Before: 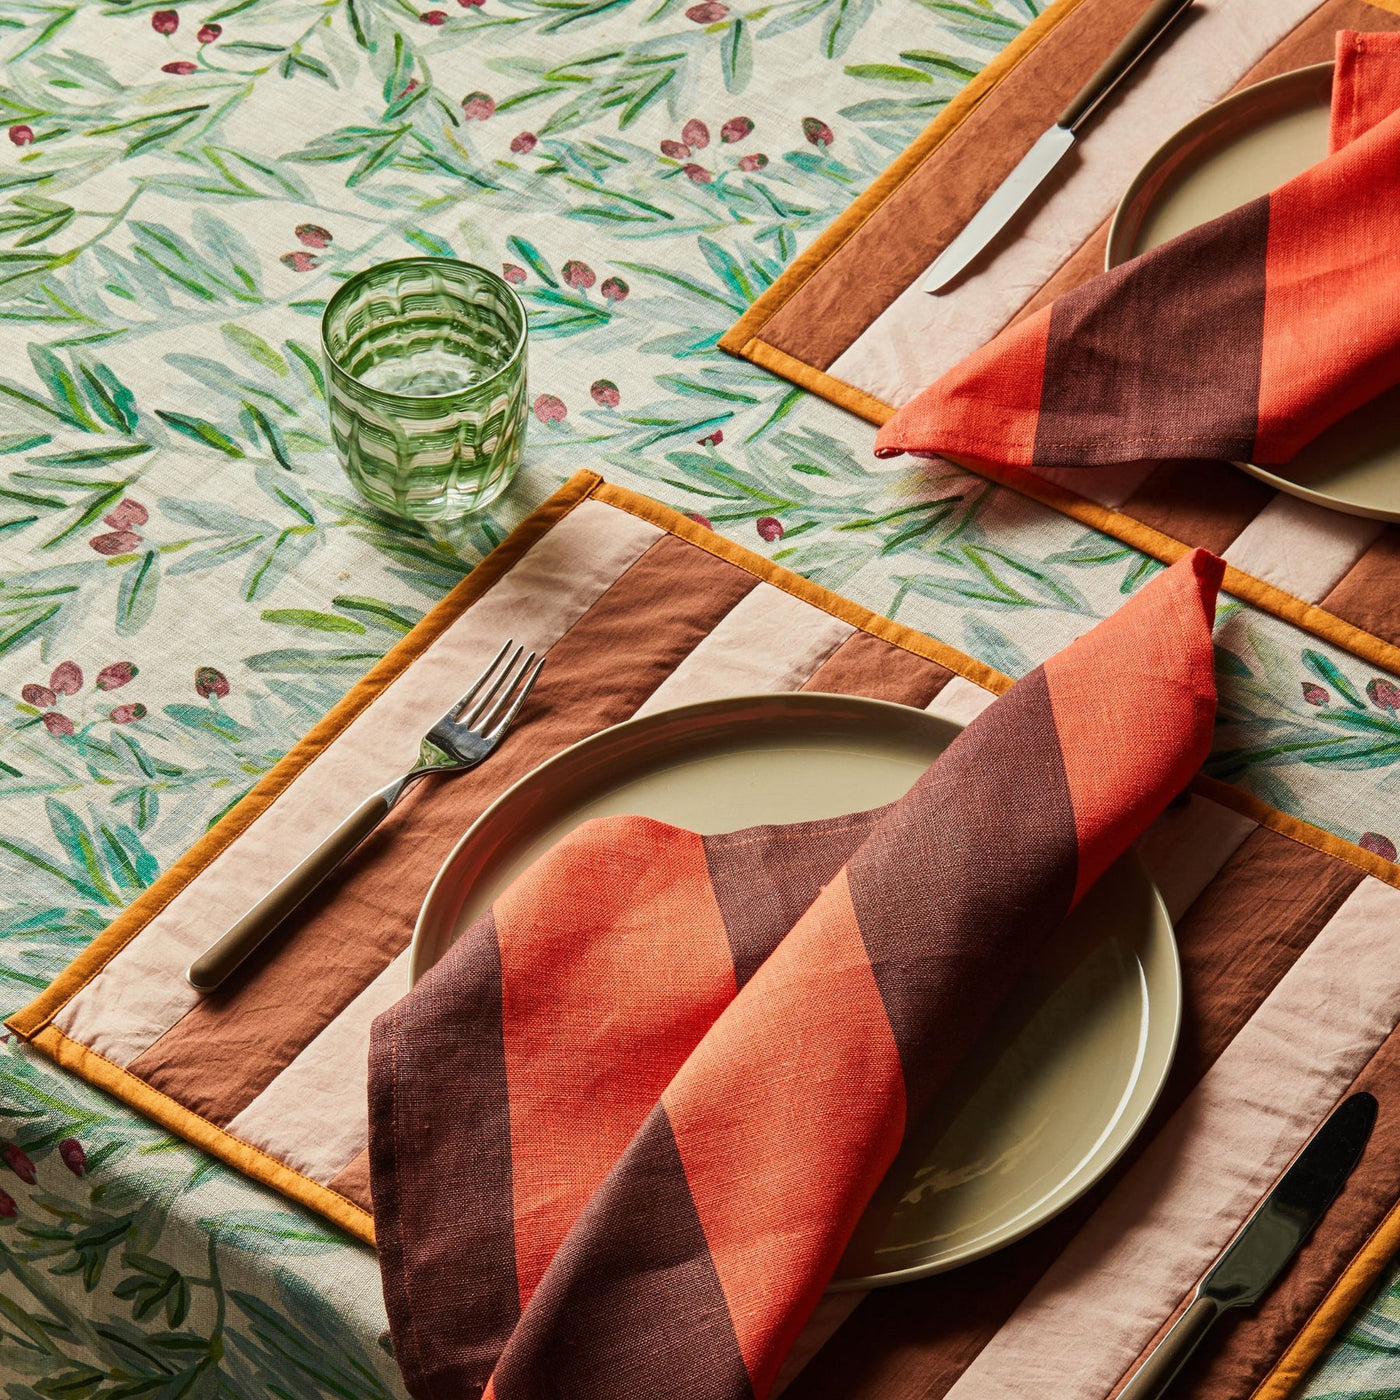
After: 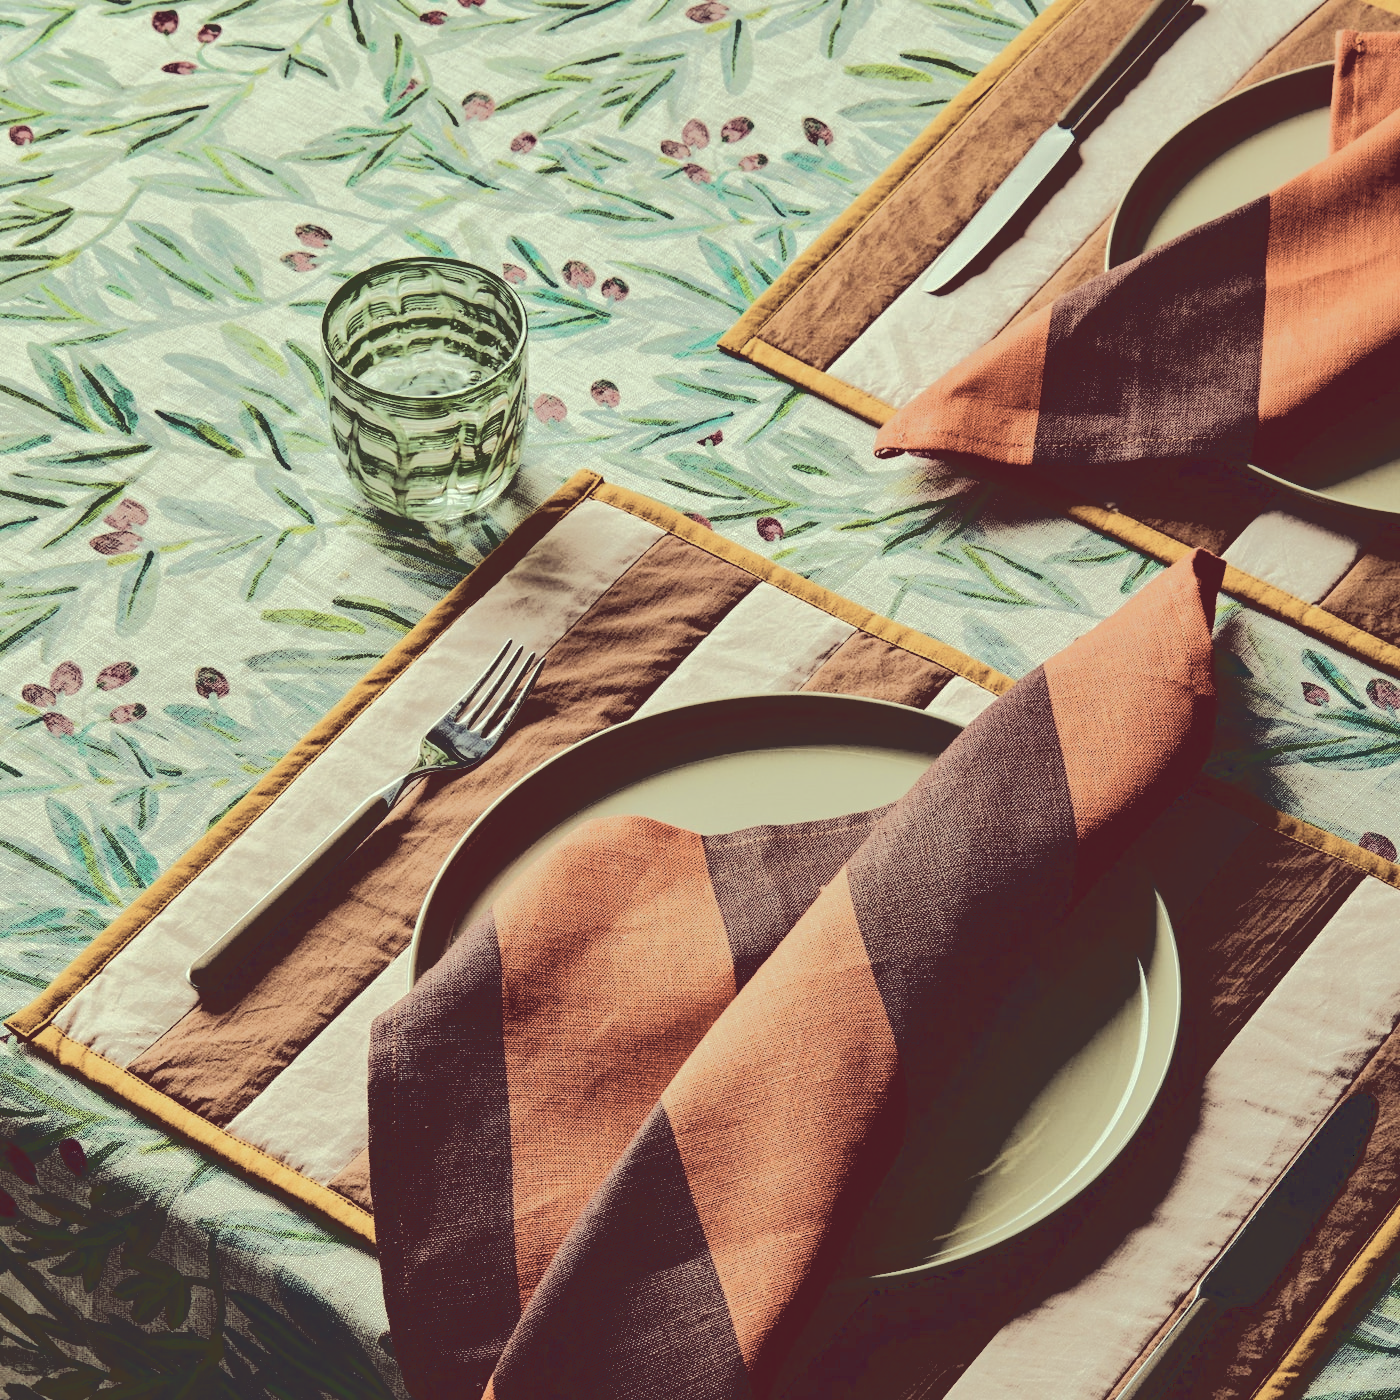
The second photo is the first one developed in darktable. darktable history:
color balance rgb: perceptual saturation grading › global saturation 25%, global vibrance 20%
base curve: curves: ch0 [(0.065, 0.026) (0.236, 0.358) (0.53, 0.546) (0.777, 0.841) (0.924, 0.992)], preserve colors average RGB
color correction: highlights a* -20.17, highlights b* 20.27, shadows a* 20.03, shadows b* -20.46, saturation 0.43
